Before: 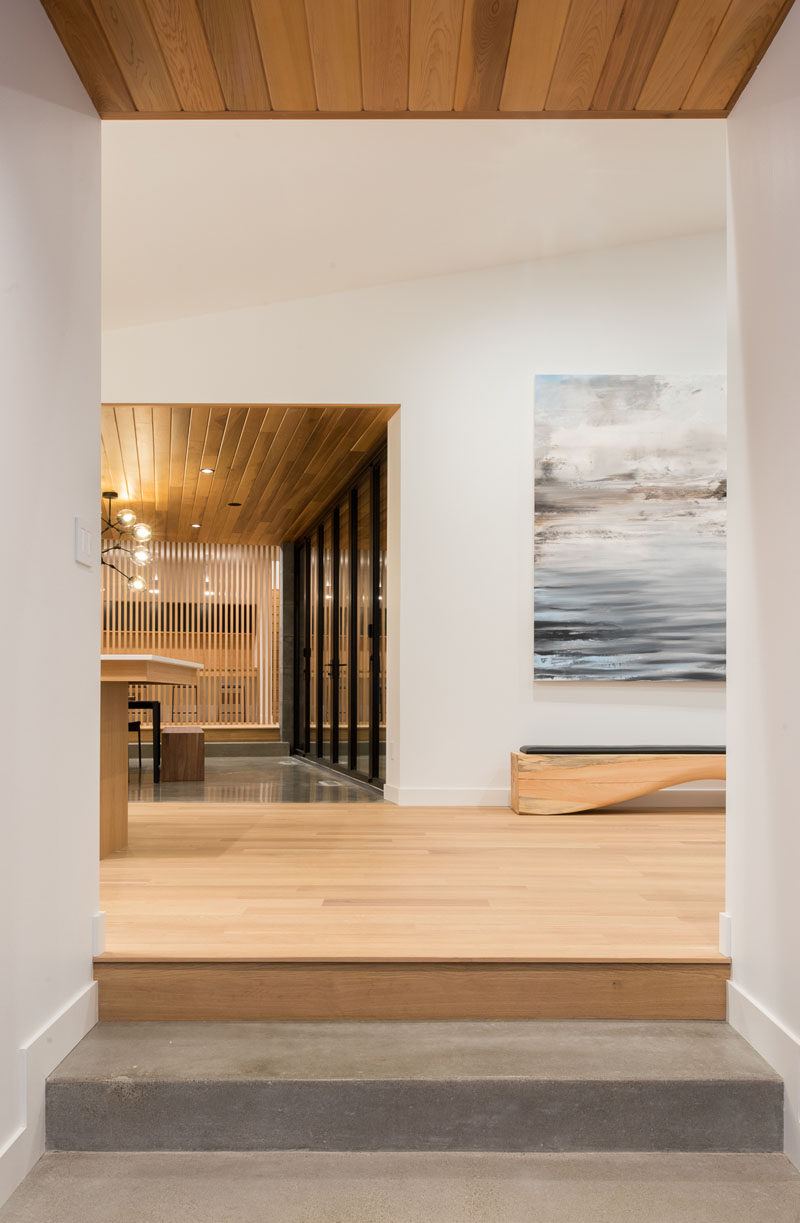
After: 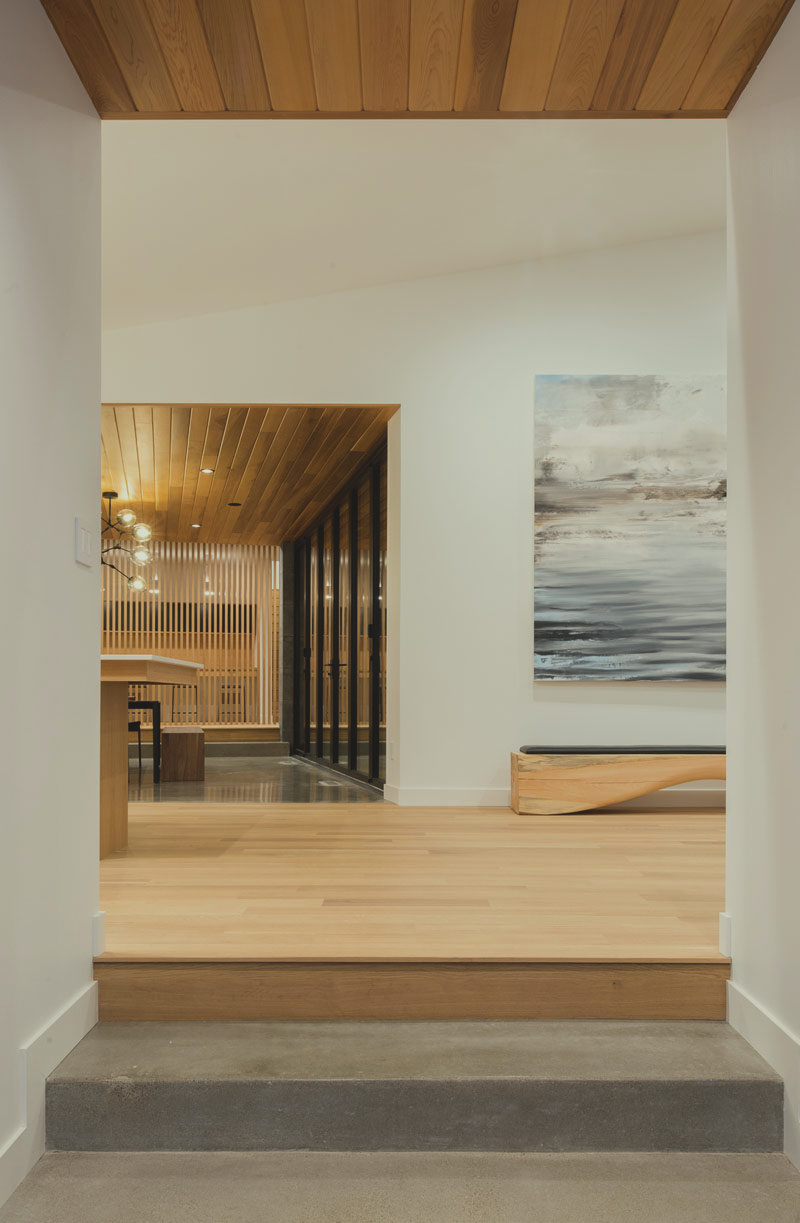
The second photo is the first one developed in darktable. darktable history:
color correction: highlights a* -4.28, highlights b* 6.53
exposure: black level correction -0.015, exposure -0.5 EV, compensate highlight preservation false
